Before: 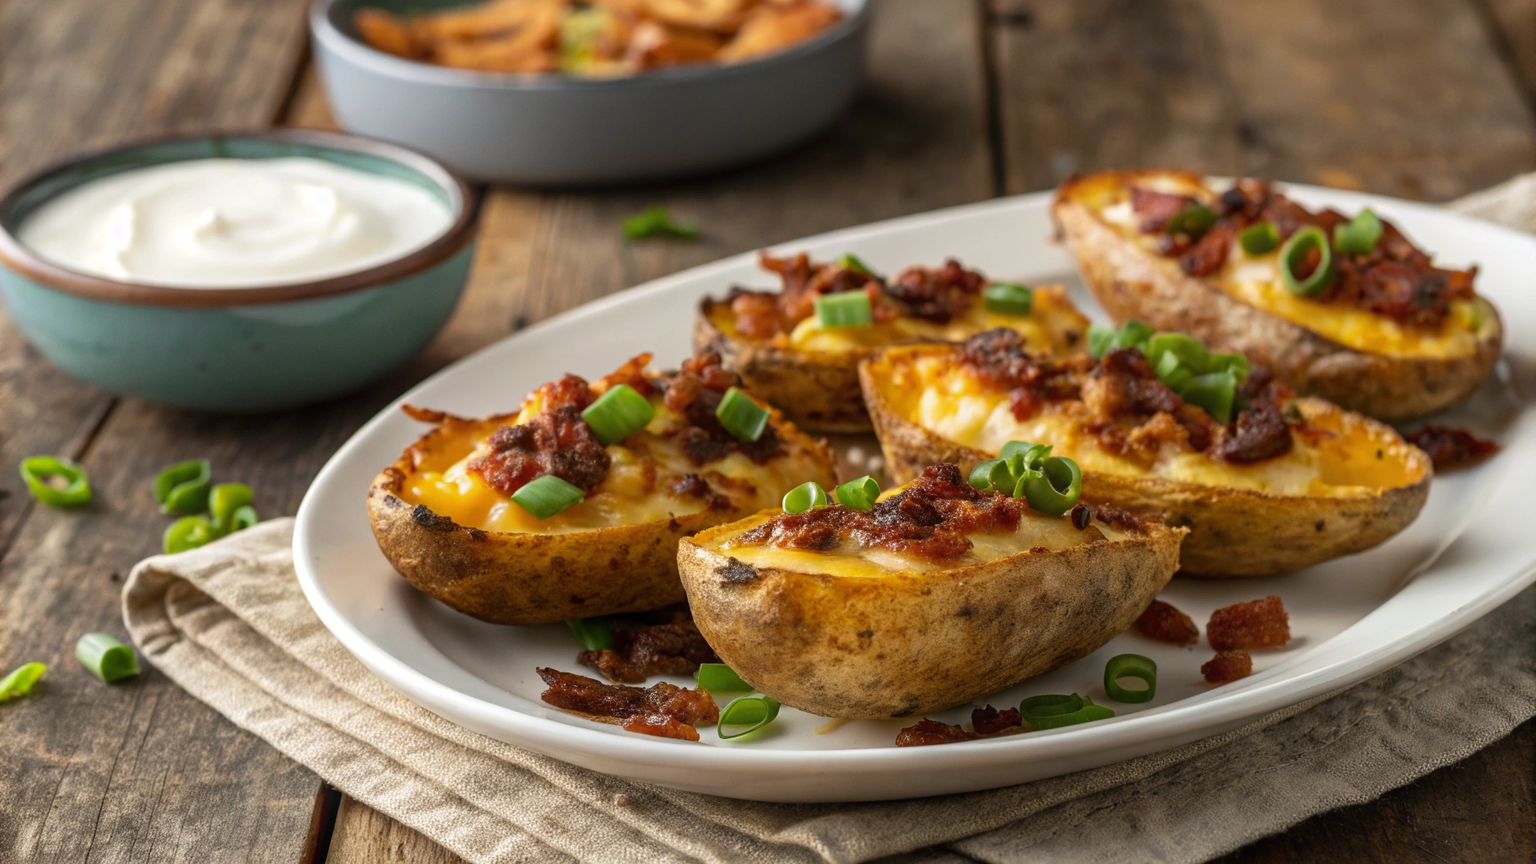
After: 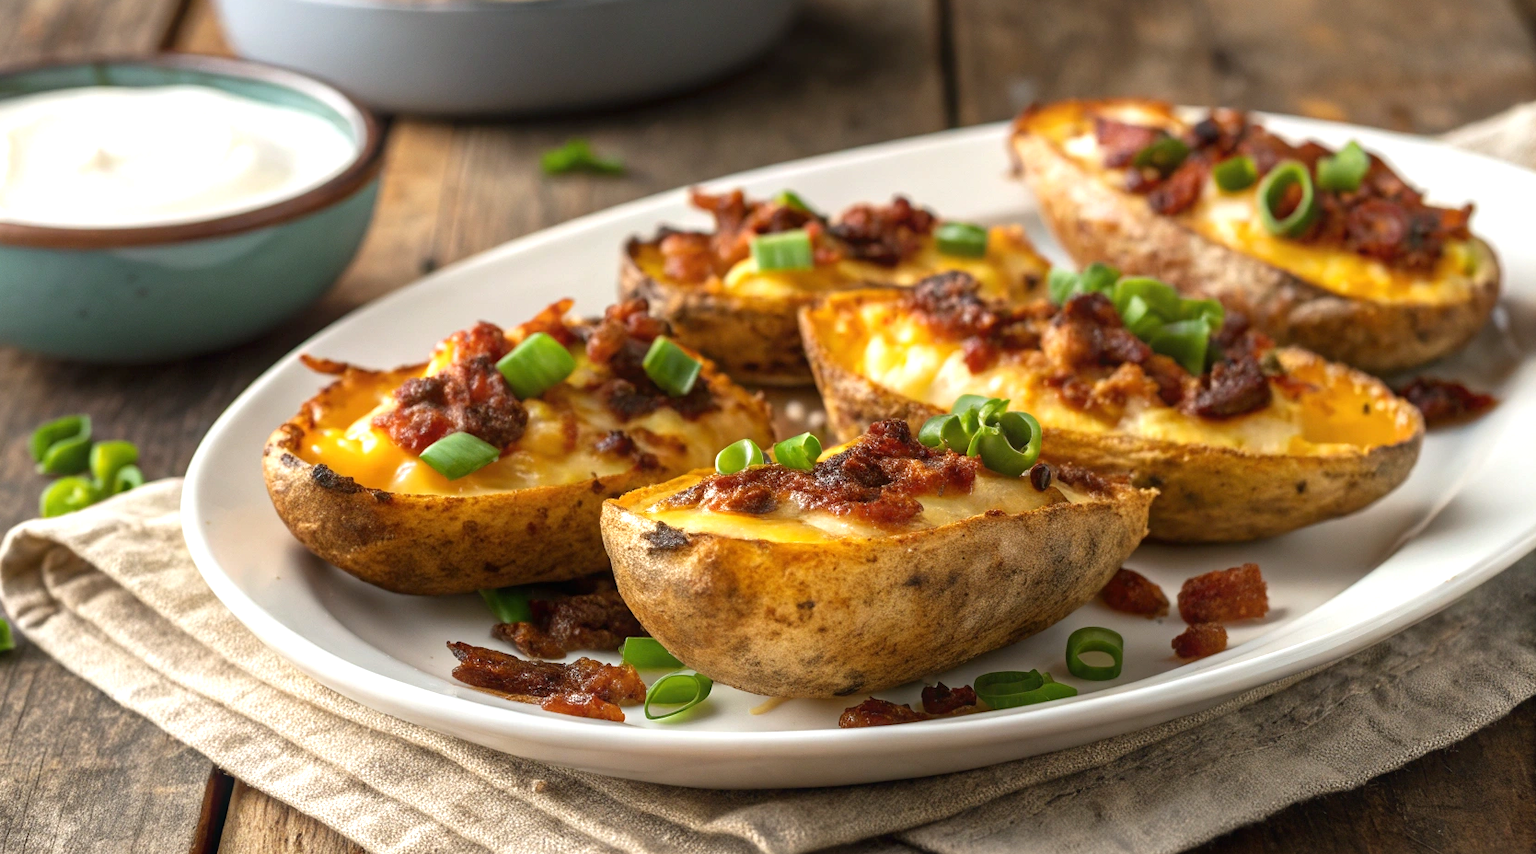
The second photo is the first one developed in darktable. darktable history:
crop and rotate: left 8.262%, top 9.226%
exposure: black level correction 0, exposure 0.5 EV, compensate highlight preservation false
